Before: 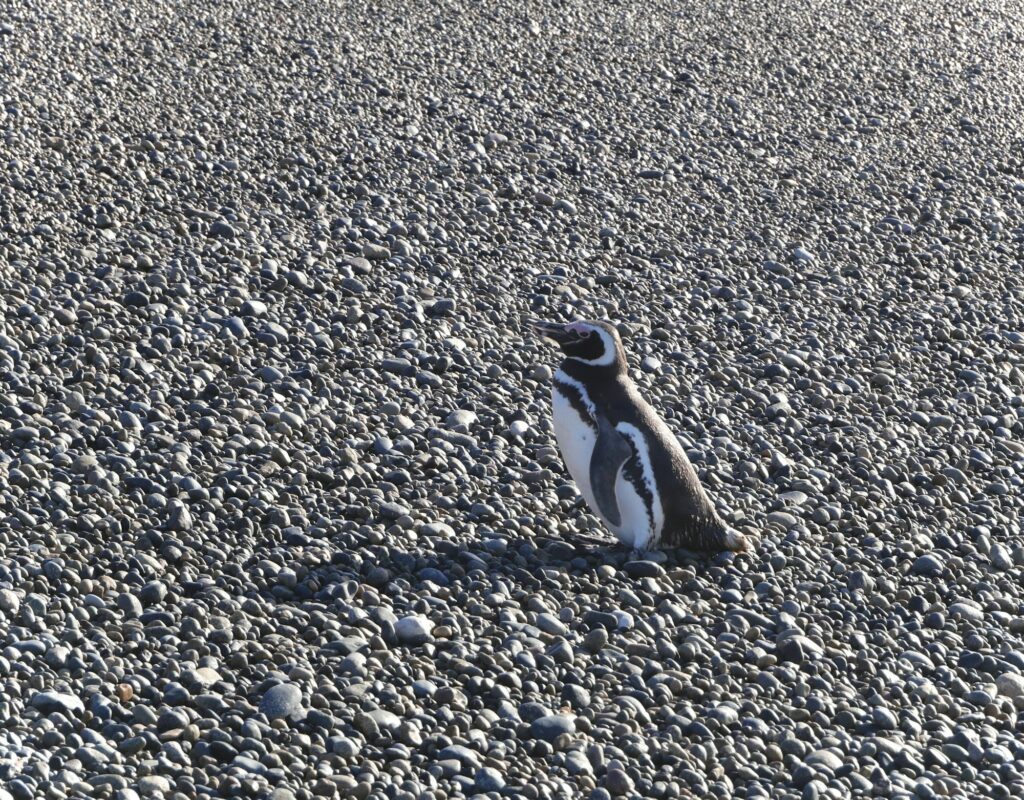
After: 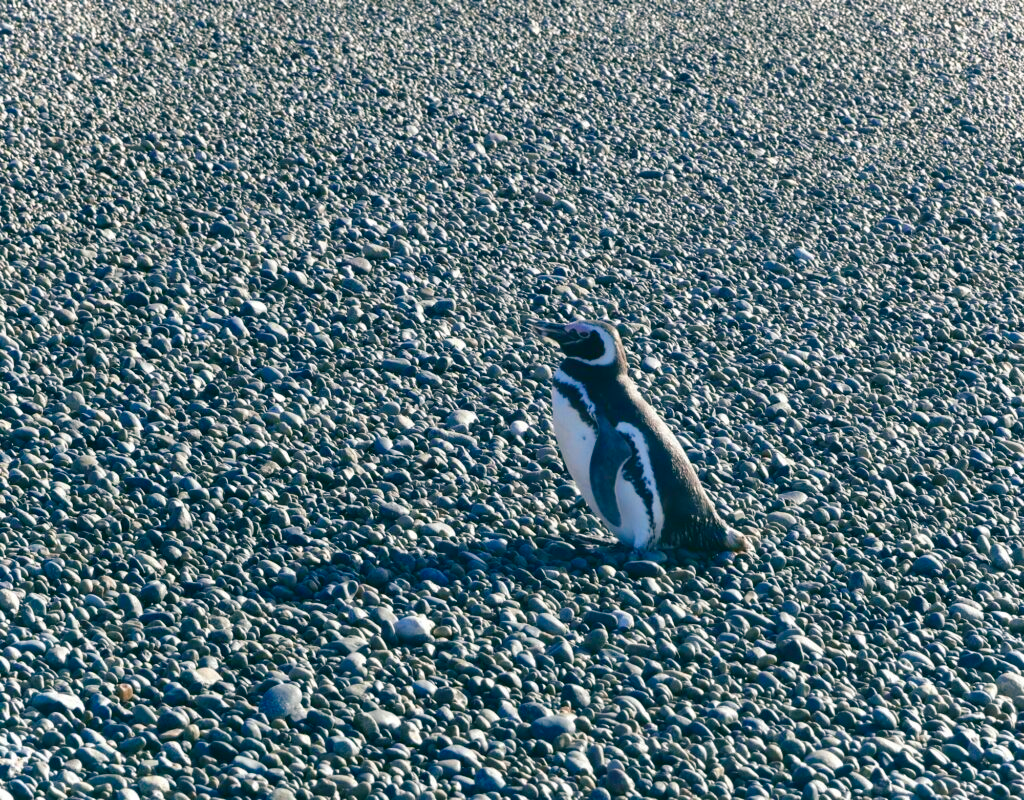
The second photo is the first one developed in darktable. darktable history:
color balance rgb: shadows lift › luminance -28.937%, shadows lift › chroma 9.992%, shadows lift › hue 228.35°, linear chroma grading › global chroma 5.121%, perceptual saturation grading › global saturation -0.019%, perceptual saturation grading › highlights -9.041%, perceptual saturation grading › mid-tones 18.614%, perceptual saturation grading › shadows 28.463%, global vibrance 20%
